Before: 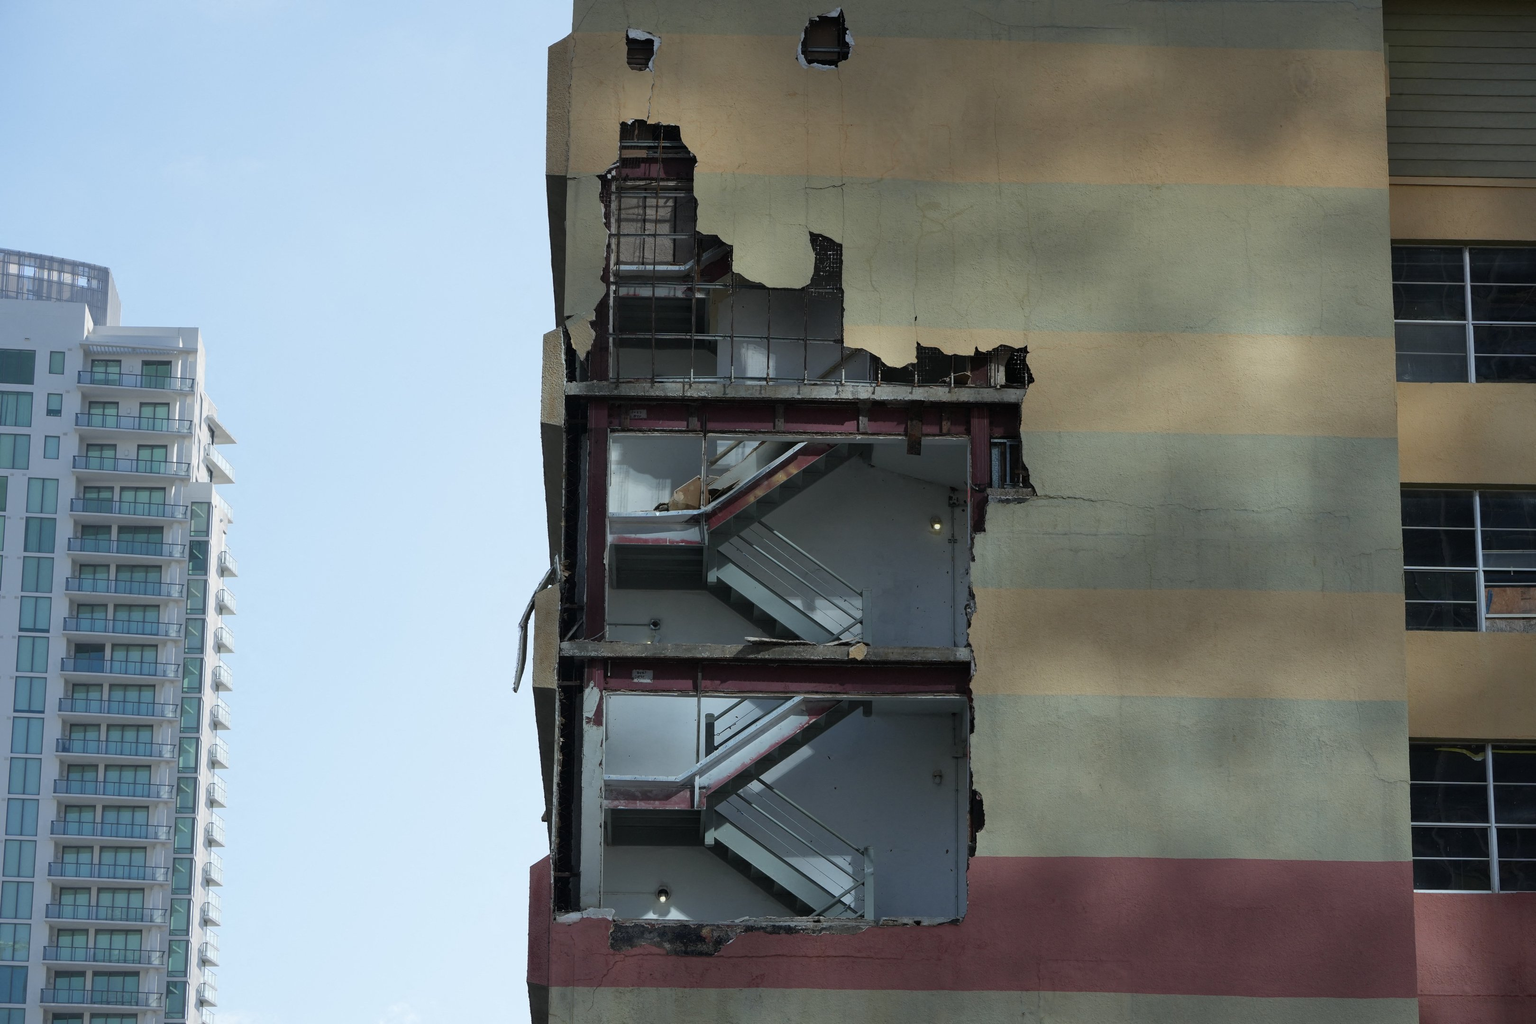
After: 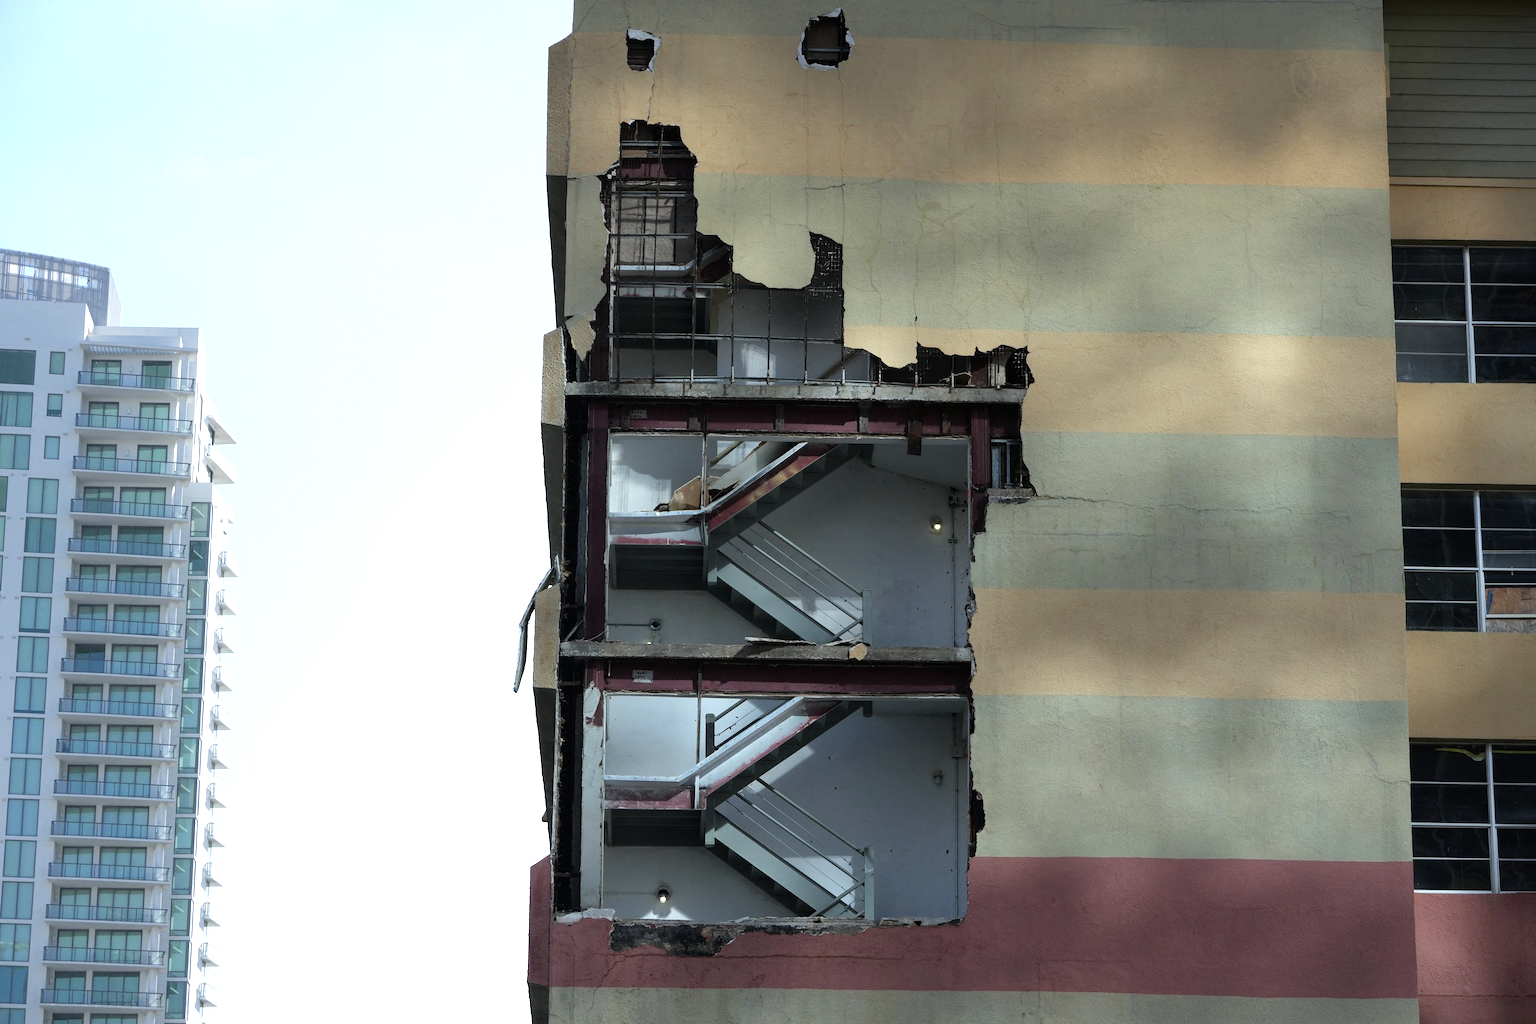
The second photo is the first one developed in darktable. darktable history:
tone equalizer: -8 EV -0.755 EV, -7 EV -0.708 EV, -6 EV -0.562 EV, -5 EV -0.423 EV, -3 EV 0.373 EV, -2 EV 0.6 EV, -1 EV 0.679 EV, +0 EV 0.757 EV
